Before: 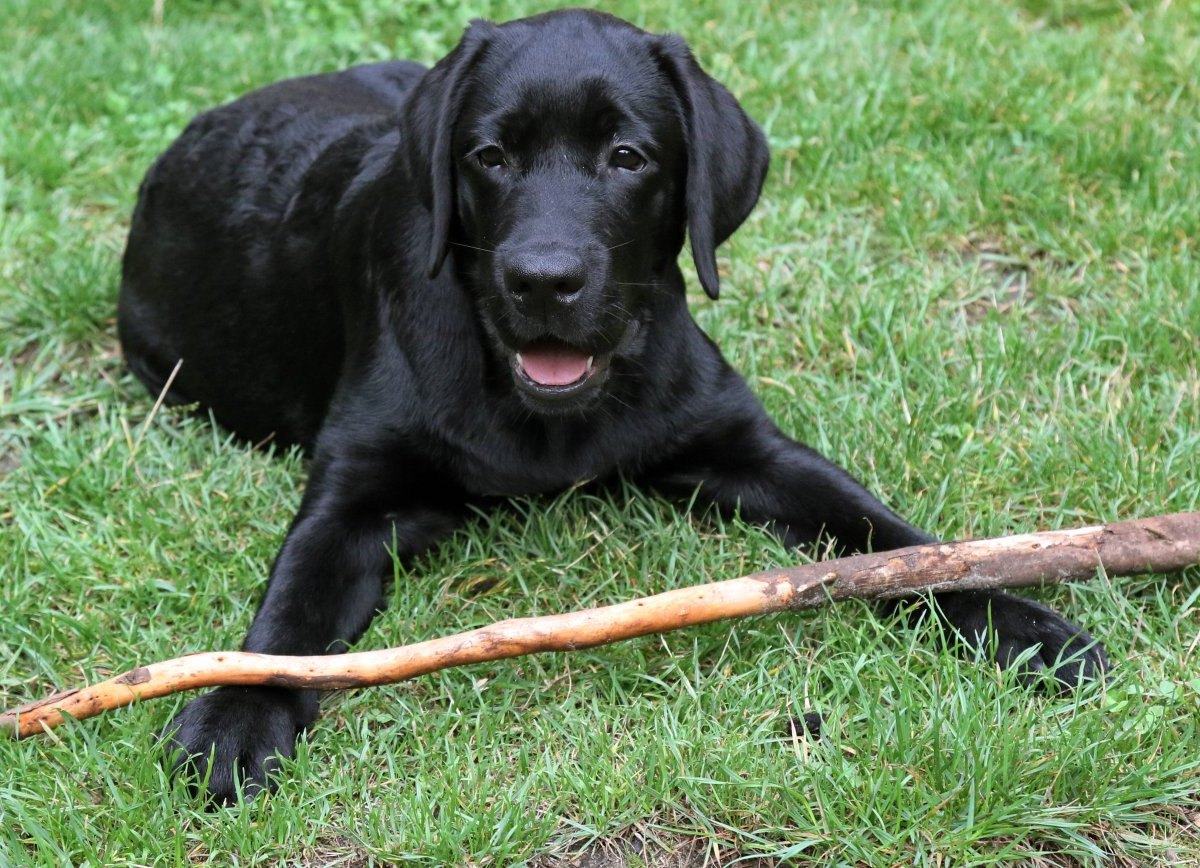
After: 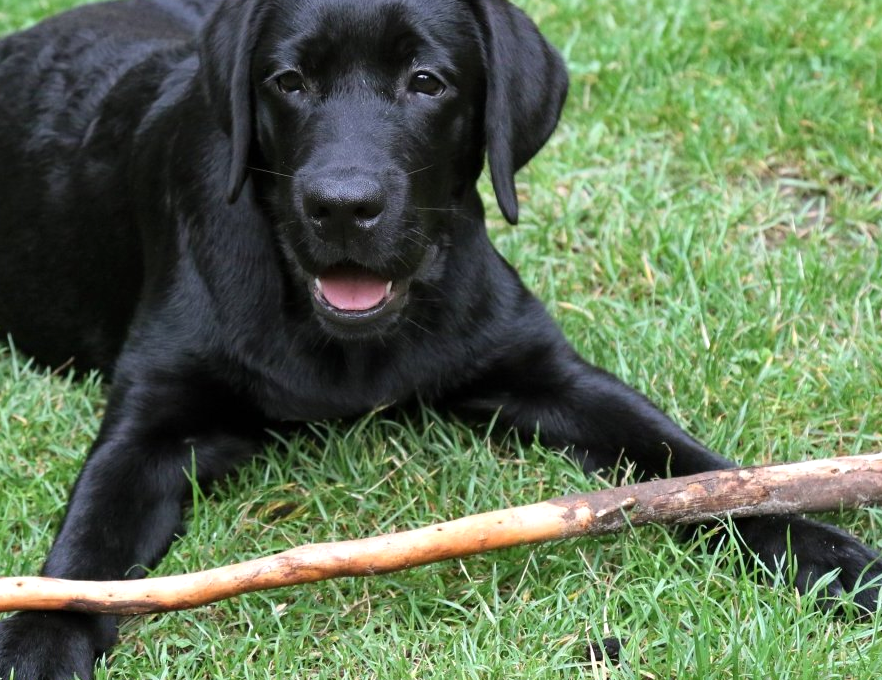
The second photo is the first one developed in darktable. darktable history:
levels: levels [0, 0.476, 0.951]
crop: left 16.781%, top 8.651%, right 8.645%, bottom 12.659%
